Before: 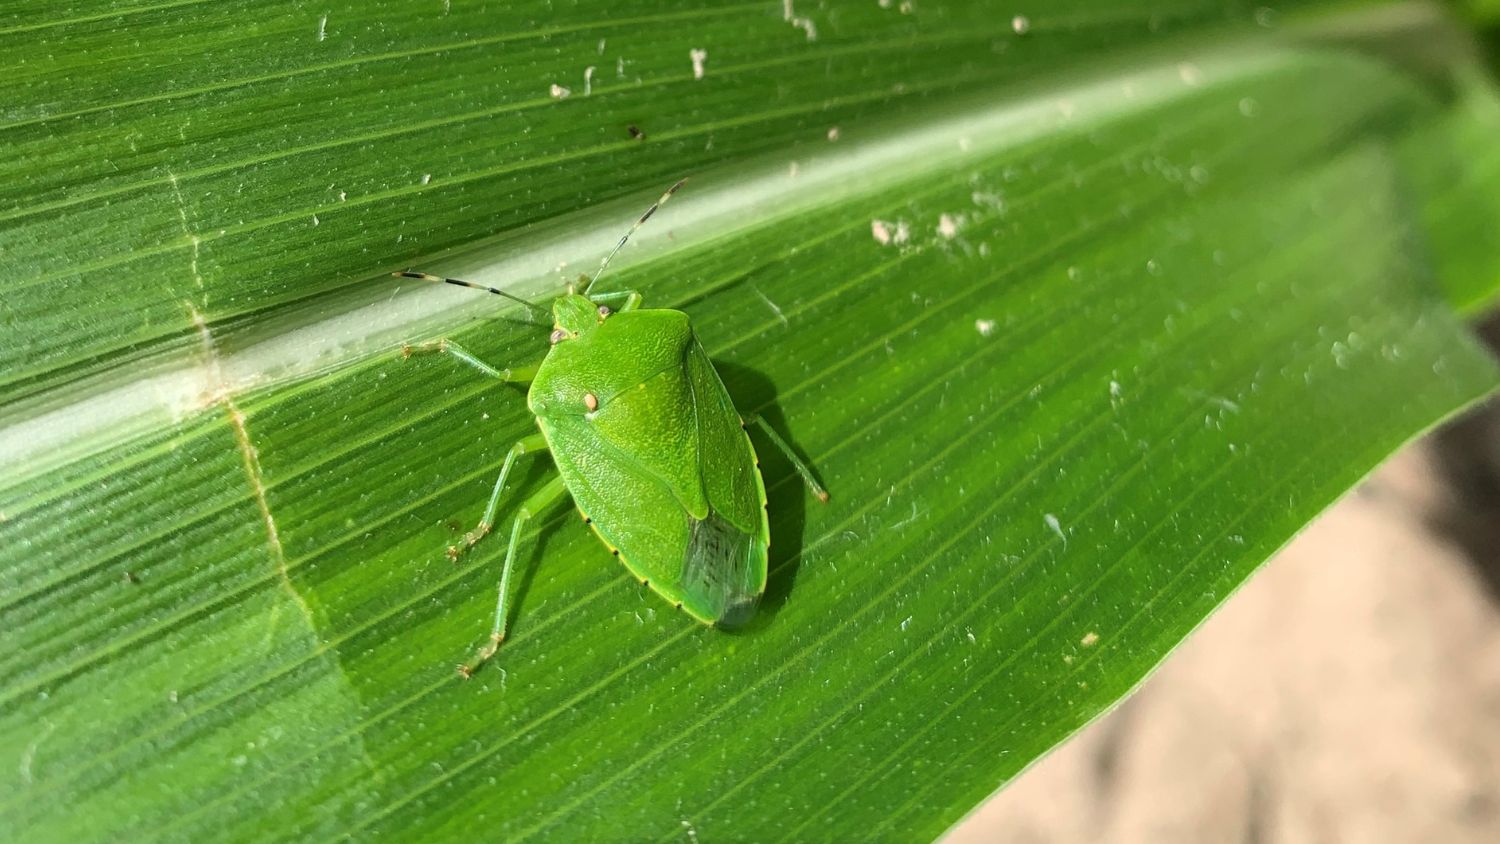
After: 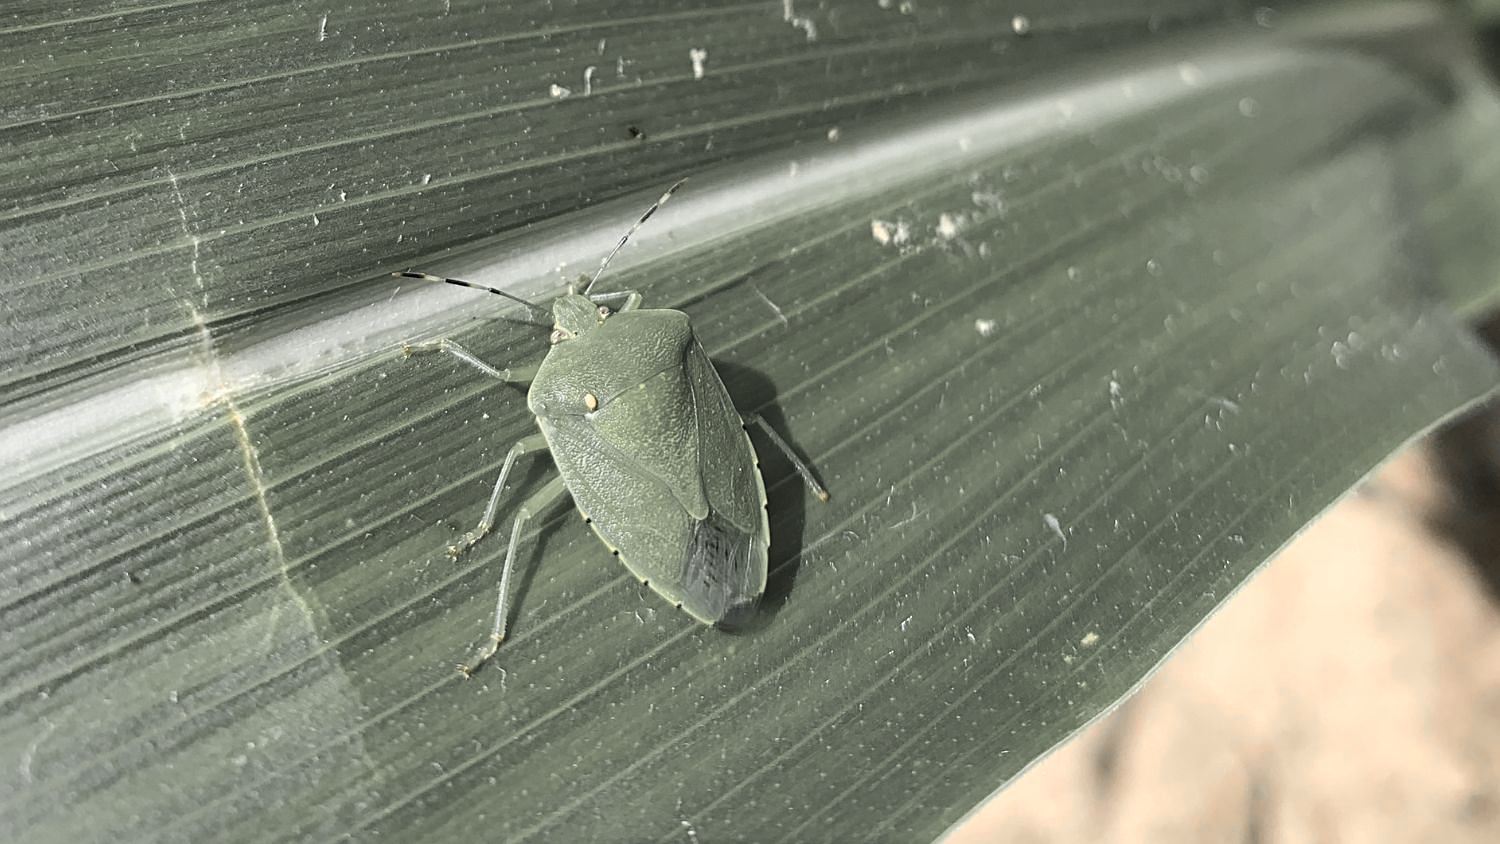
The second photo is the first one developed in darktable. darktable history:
contrast brightness saturation: contrast 0.077, saturation 0.023
color zones: curves: ch0 [(0, 0.447) (0.184, 0.543) (0.323, 0.476) (0.429, 0.445) (0.571, 0.443) (0.714, 0.451) (0.857, 0.452) (1, 0.447)]; ch1 [(0, 0.464) (0.176, 0.46) (0.287, 0.177) (0.429, 0.002) (0.571, 0) (0.714, 0) (0.857, 0) (1, 0.464)]
sharpen: on, module defaults
